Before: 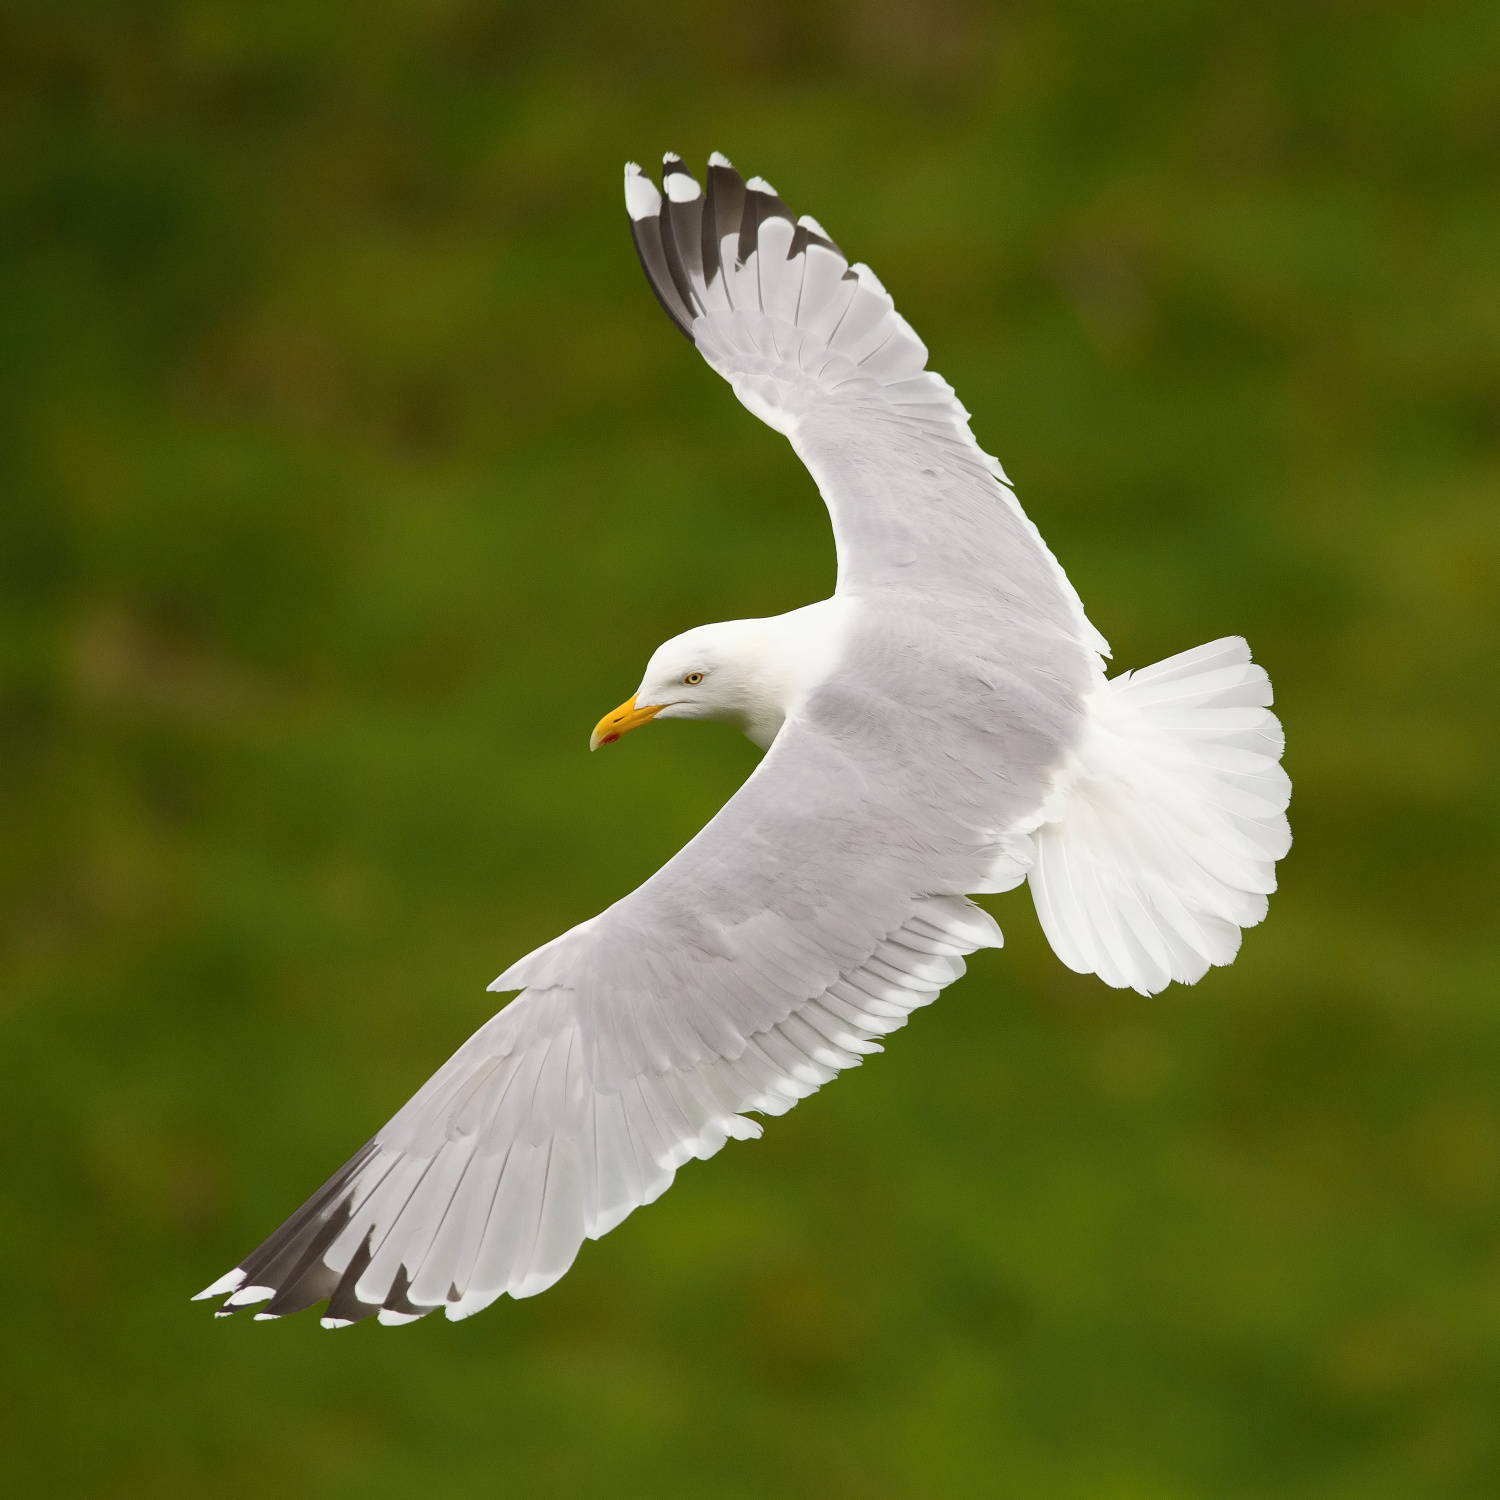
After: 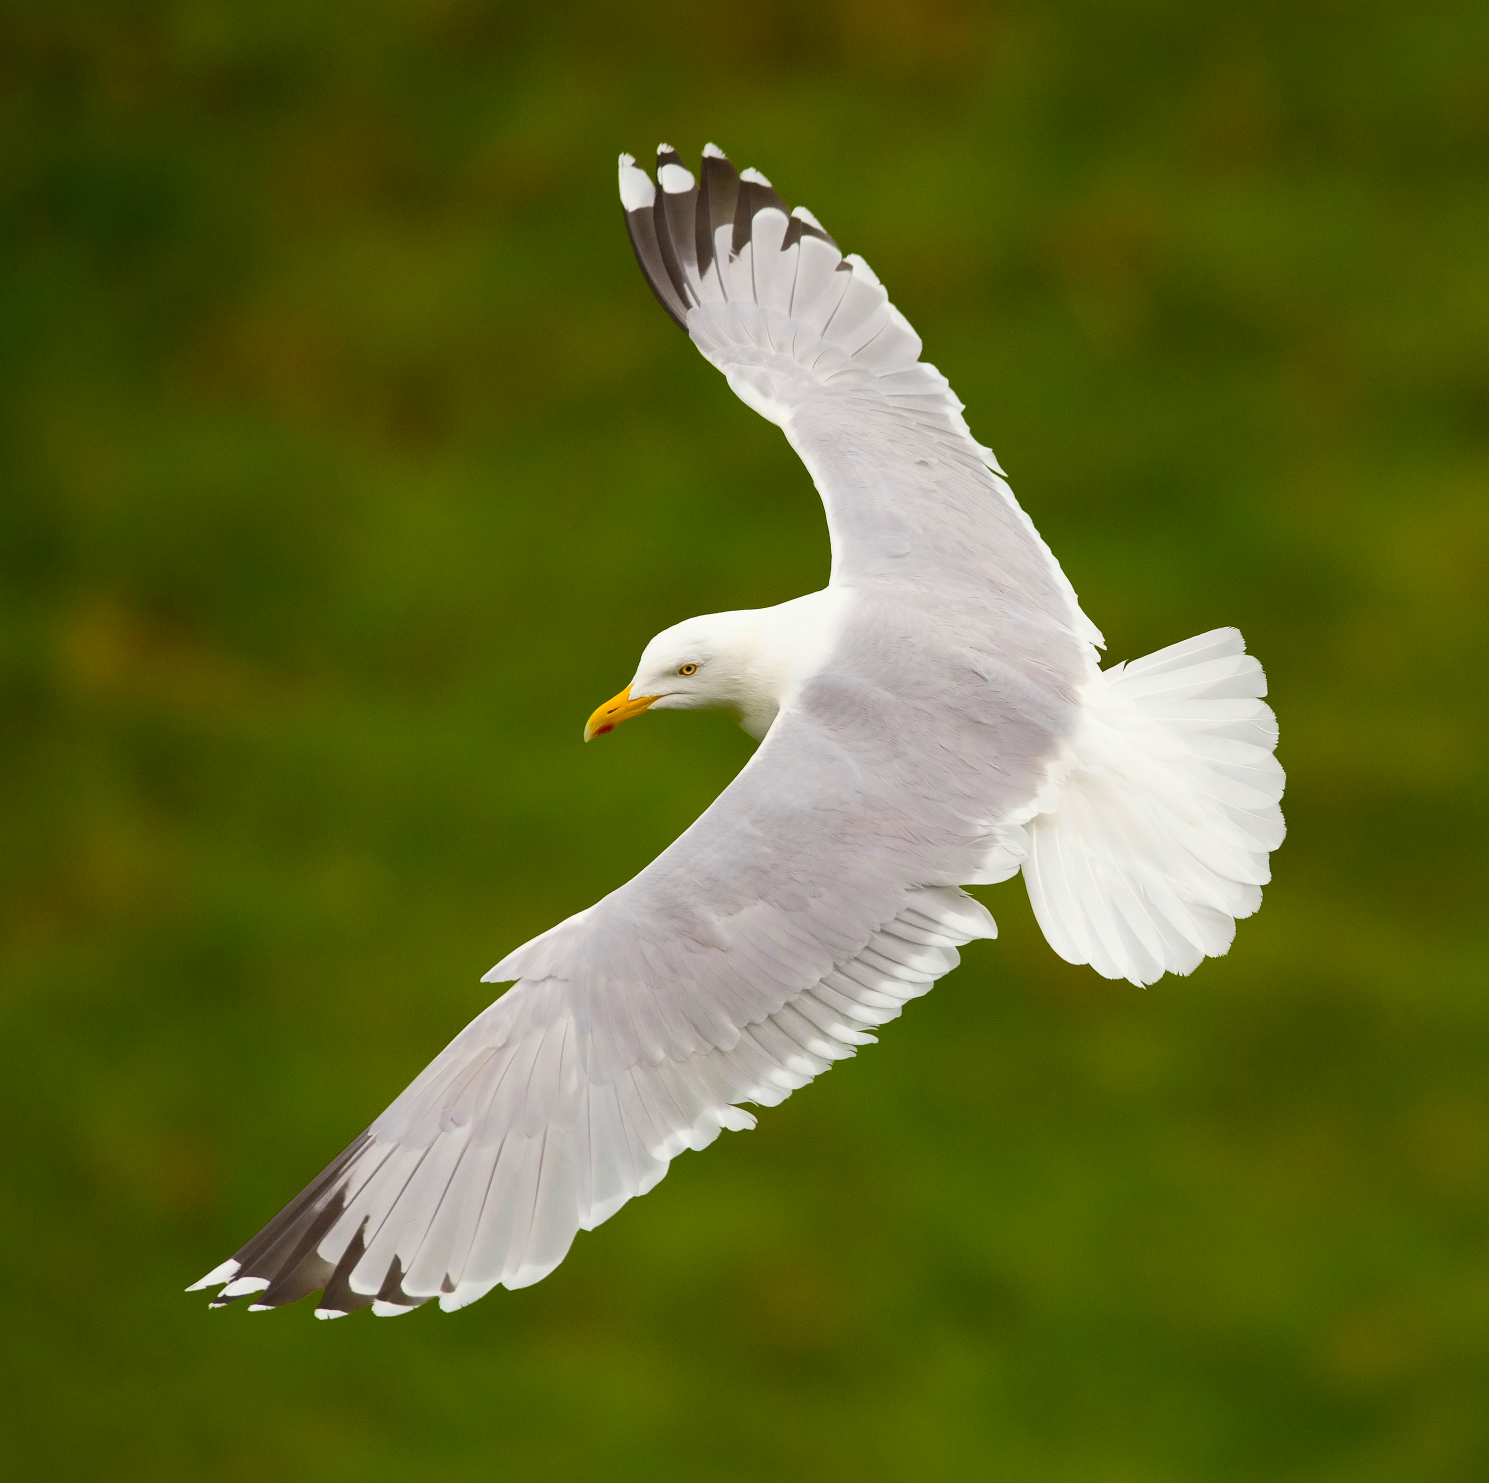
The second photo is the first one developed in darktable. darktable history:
color balance rgb: perceptual saturation grading › global saturation 29.48%, global vibrance 20%
crop: left 0.461%, top 0.627%, right 0.237%, bottom 0.499%
